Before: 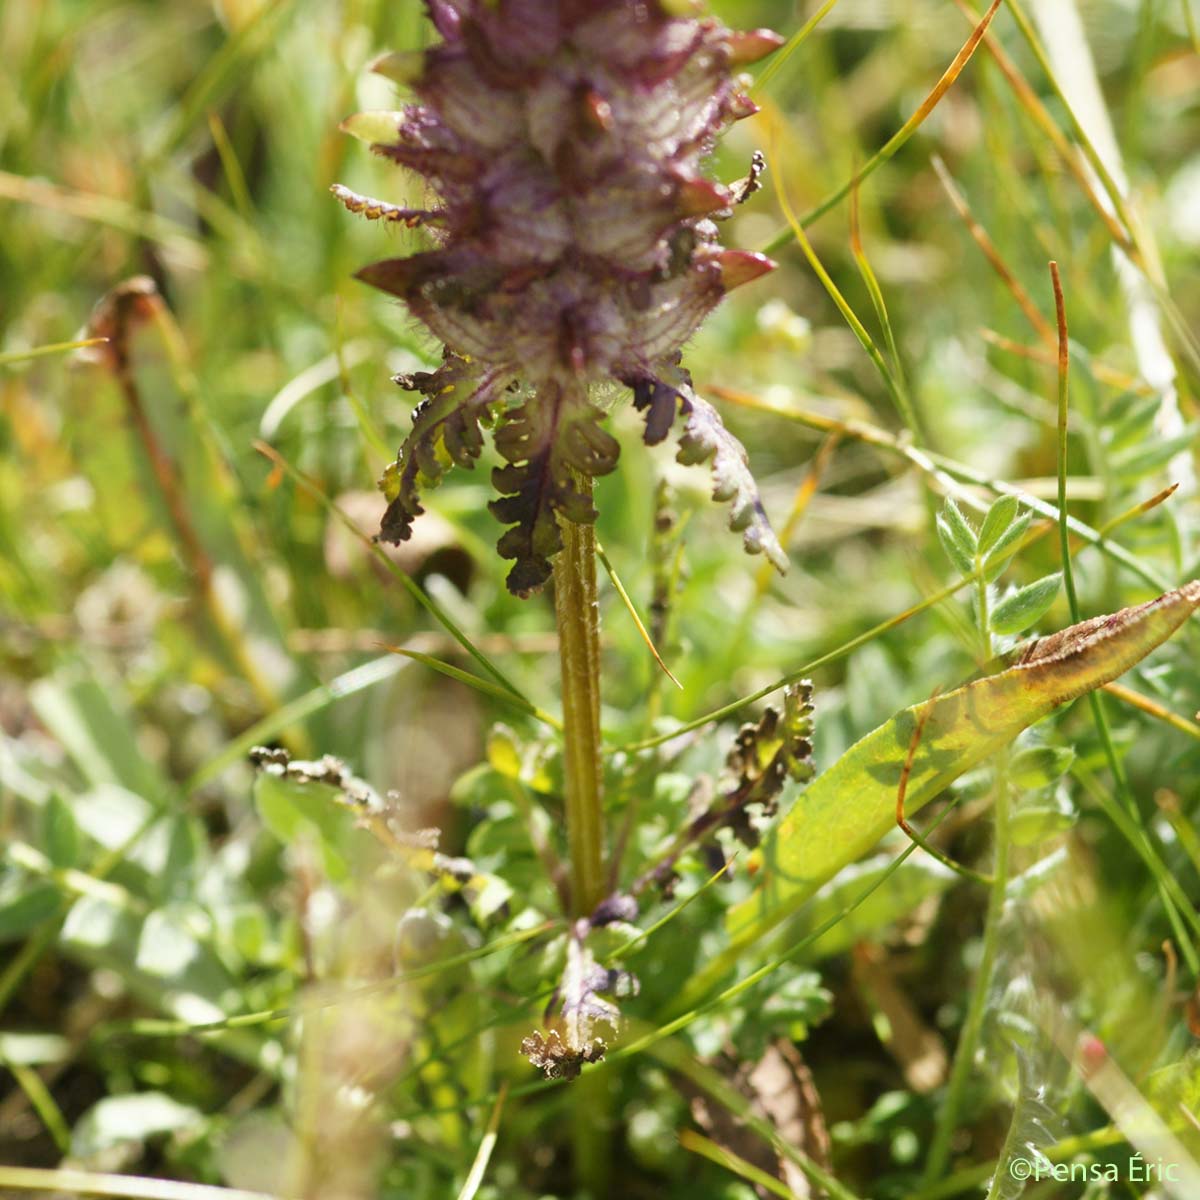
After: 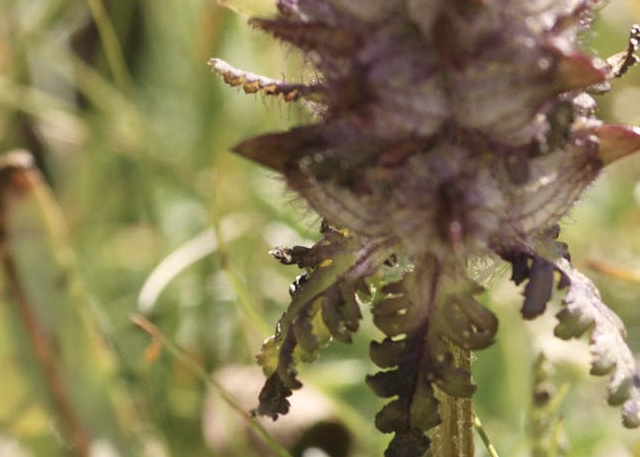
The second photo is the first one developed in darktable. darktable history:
base curve: curves: ch0 [(0, 0) (0.472, 0.455) (1, 1)]
crop: left 10.172%, top 10.576%, right 36.441%, bottom 51.328%
color correction: highlights a* 5.5, highlights b* 5.16, saturation 0.675
